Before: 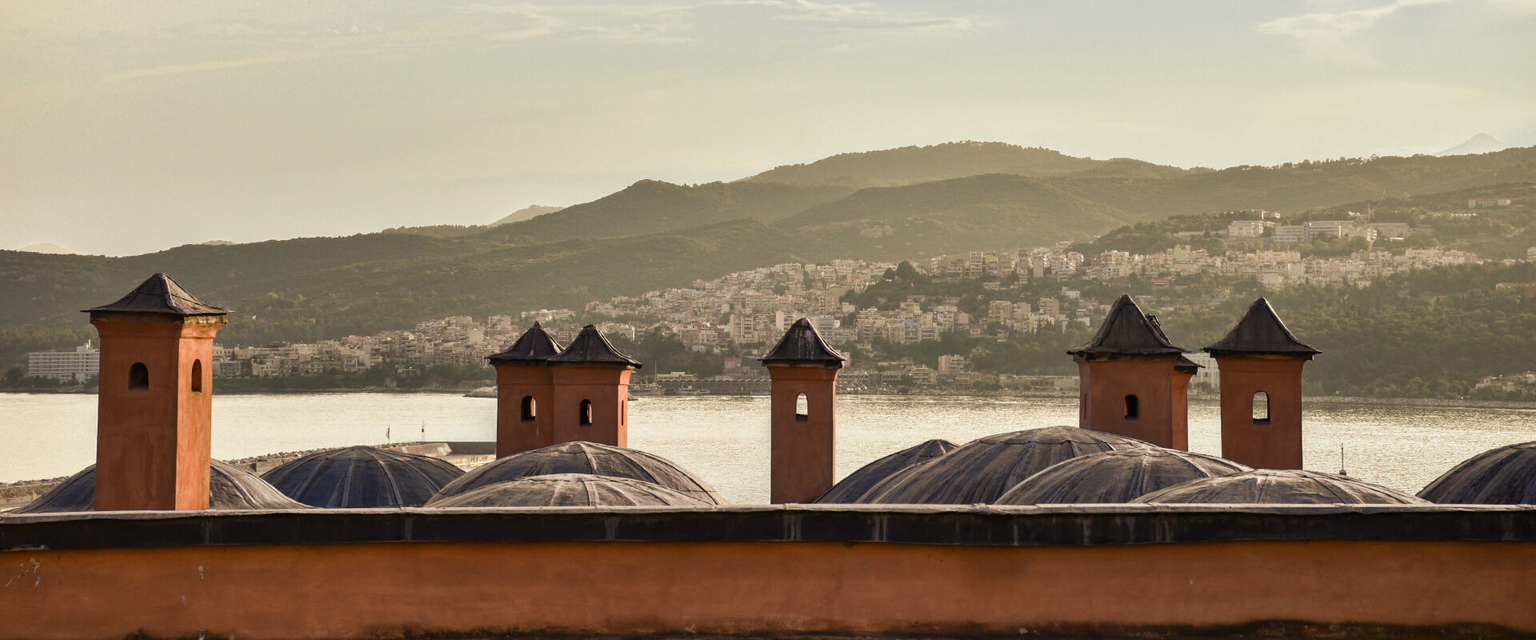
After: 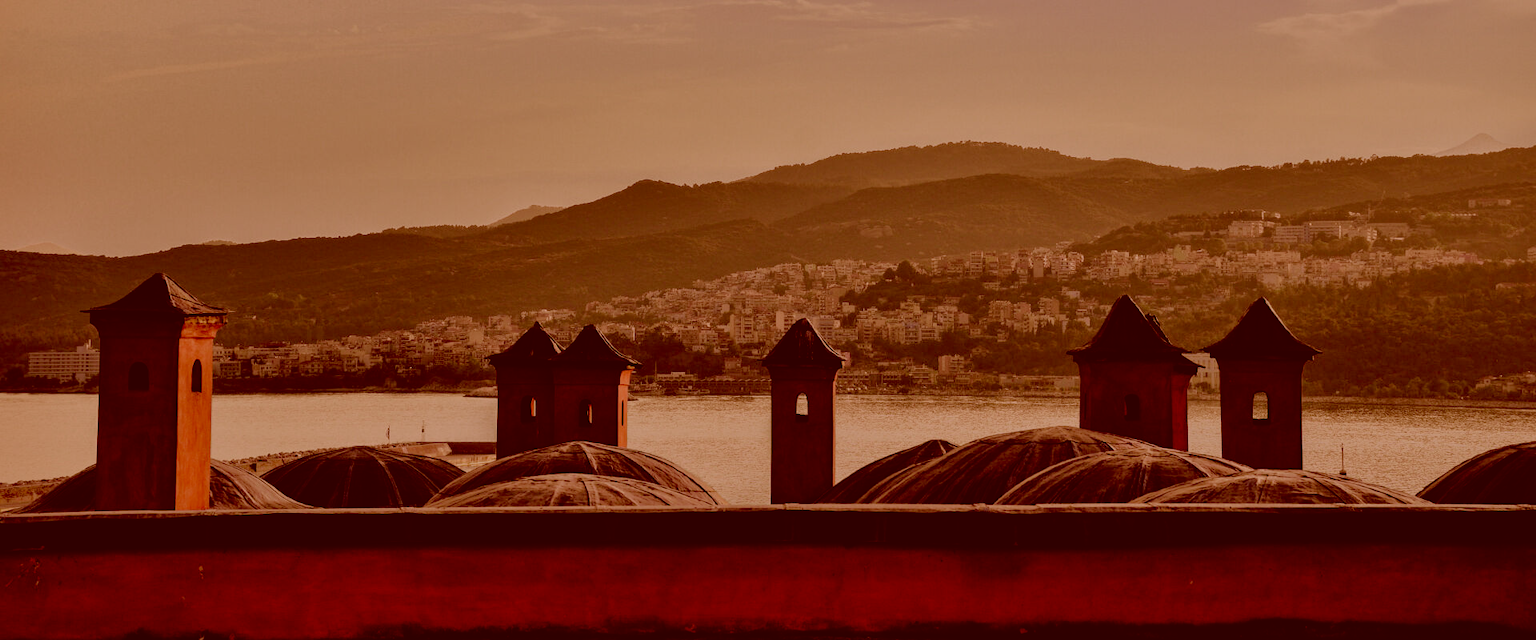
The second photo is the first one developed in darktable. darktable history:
shadows and highlights: highlights -60.01
color correction: highlights a* 9.43, highlights b* 8.76, shadows a* 39.6, shadows b* 39.76, saturation 0.817
exposure: exposure -1.421 EV, compensate highlight preservation false
filmic rgb: black relative exposure -8.66 EV, white relative exposure 2.7 EV, threshold 3.03 EV, target black luminance 0%, hardness 6.27, latitude 76.59%, contrast 1.327, shadows ↔ highlights balance -0.313%, preserve chrominance no, color science v5 (2021), enable highlight reconstruction true
